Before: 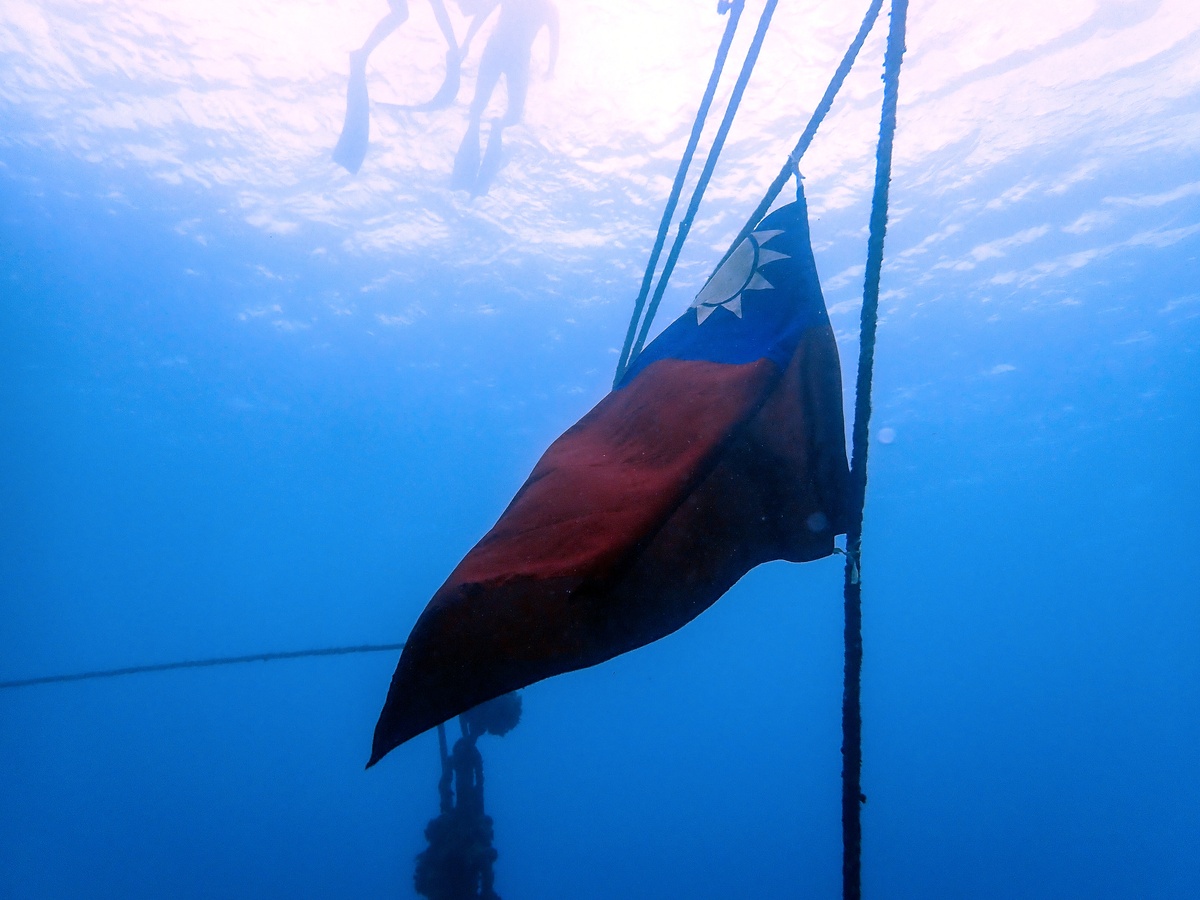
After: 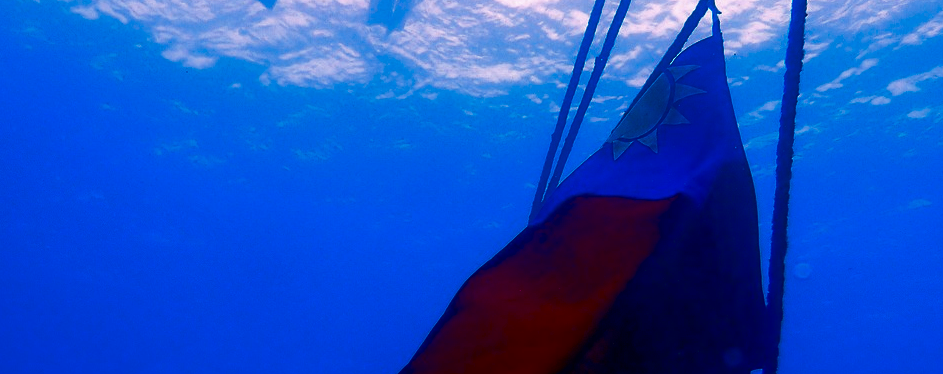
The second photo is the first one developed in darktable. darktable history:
contrast brightness saturation: brightness -1, saturation 1
crop: left 7.036%, top 18.398%, right 14.379%, bottom 40.043%
